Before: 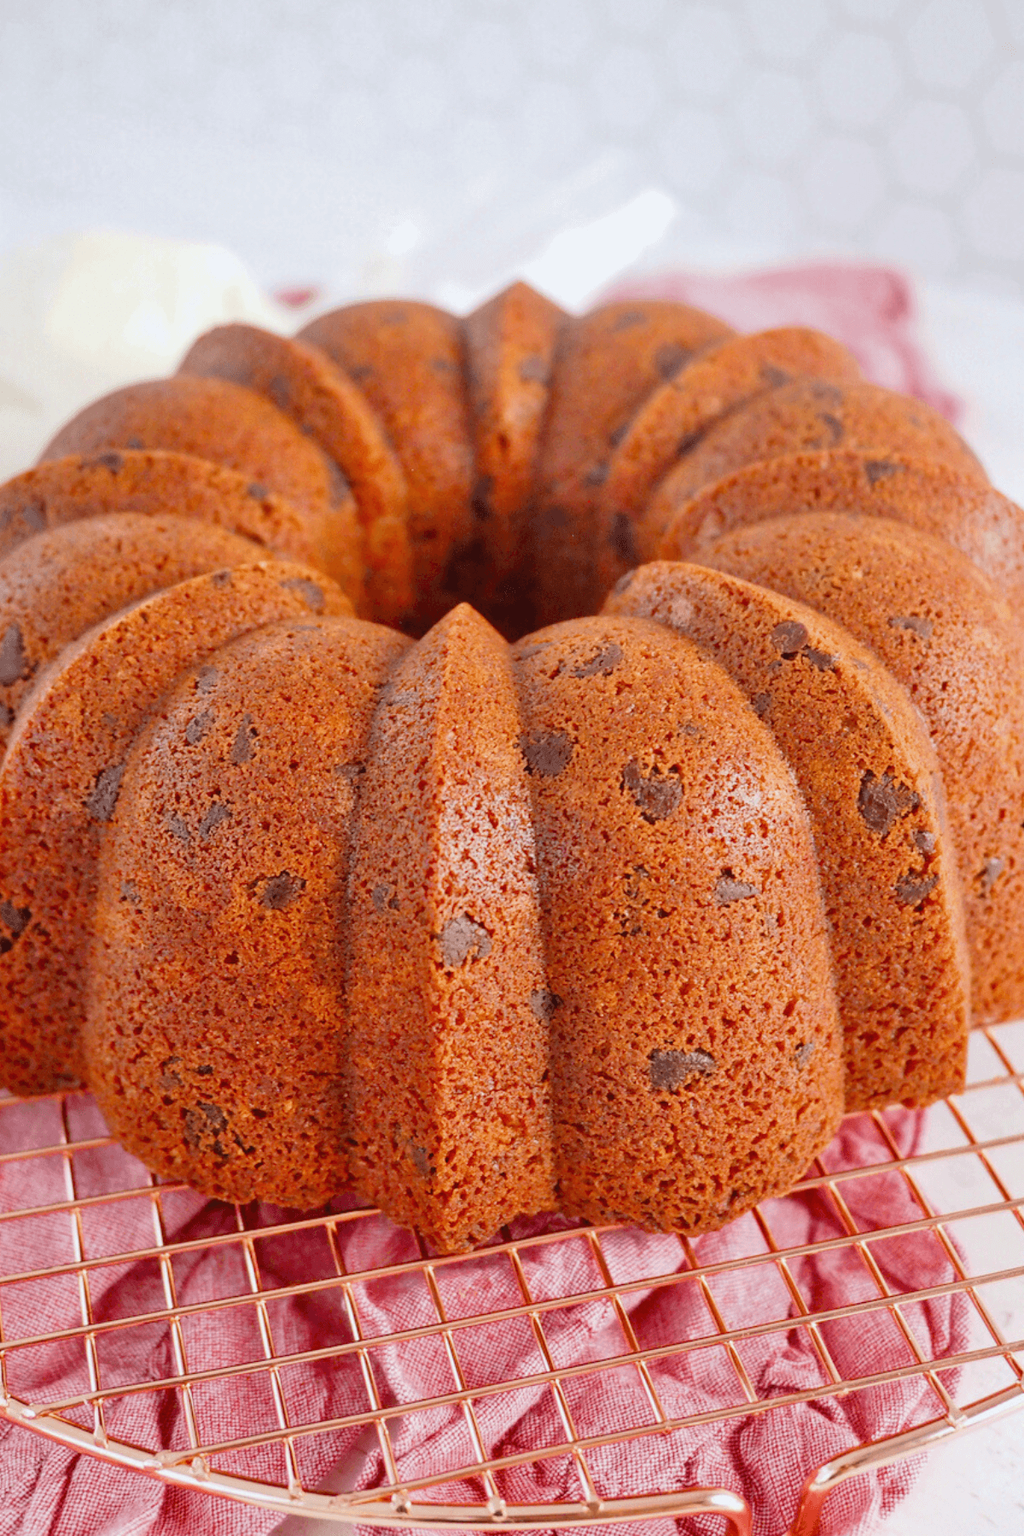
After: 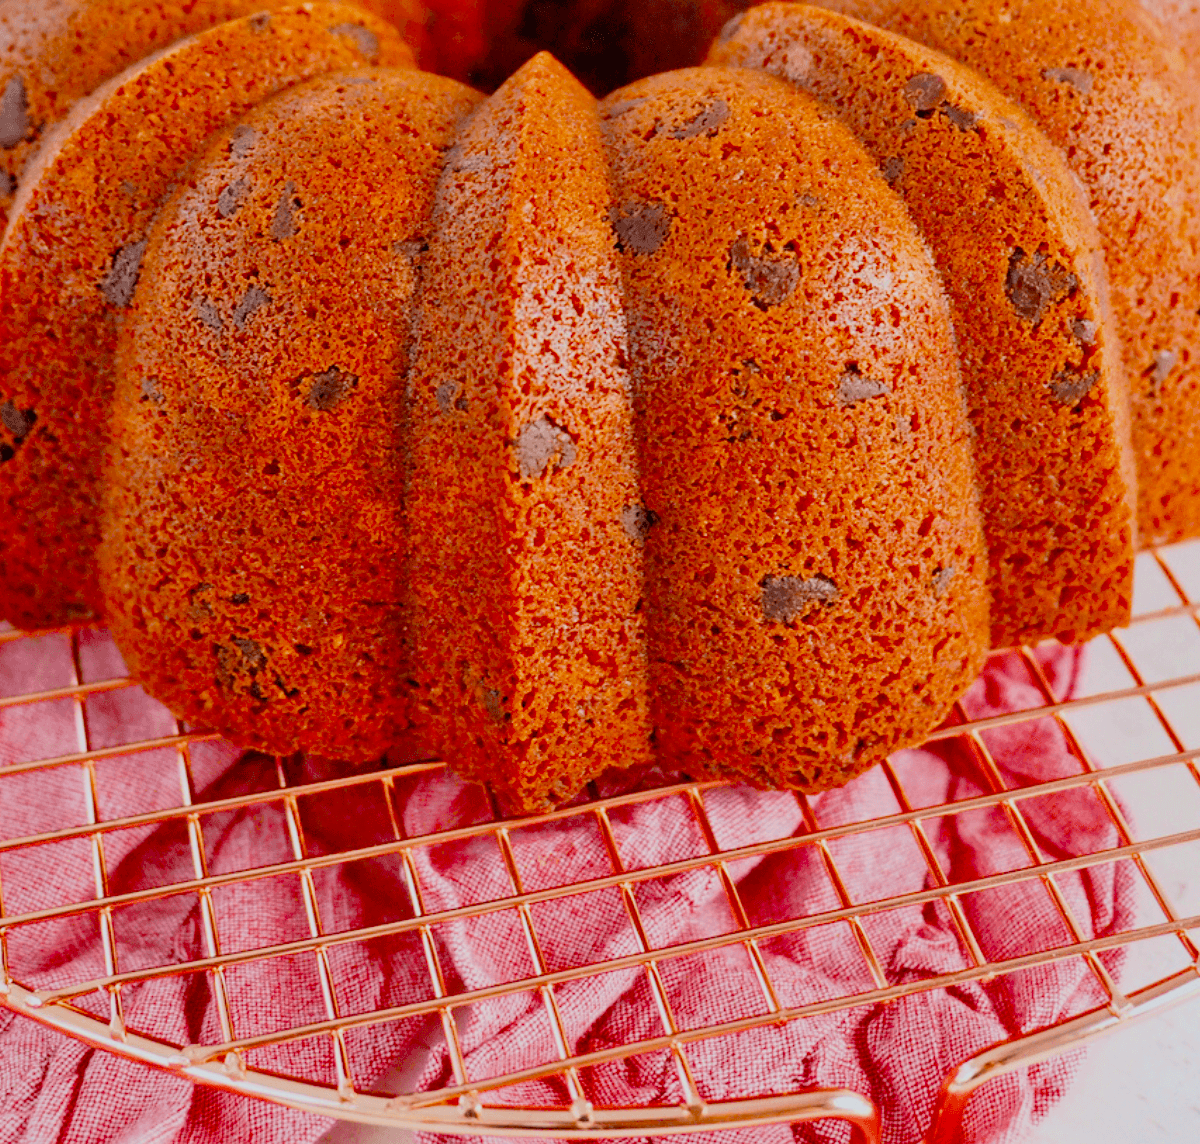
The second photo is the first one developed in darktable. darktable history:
tone equalizer: on, module defaults
filmic rgb: black relative exposure -7.75 EV, white relative exposure 4.4 EV, threshold 3 EV, target black luminance 0%, hardness 3.76, latitude 50.51%, contrast 1.074, highlights saturation mix 10%, shadows ↔ highlights balance -0.22%, color science v4 (2020), enable highlight reconstruction true
crop and rotate: top 36.435%
shadows and highlights: shadows 25, highlights -25
